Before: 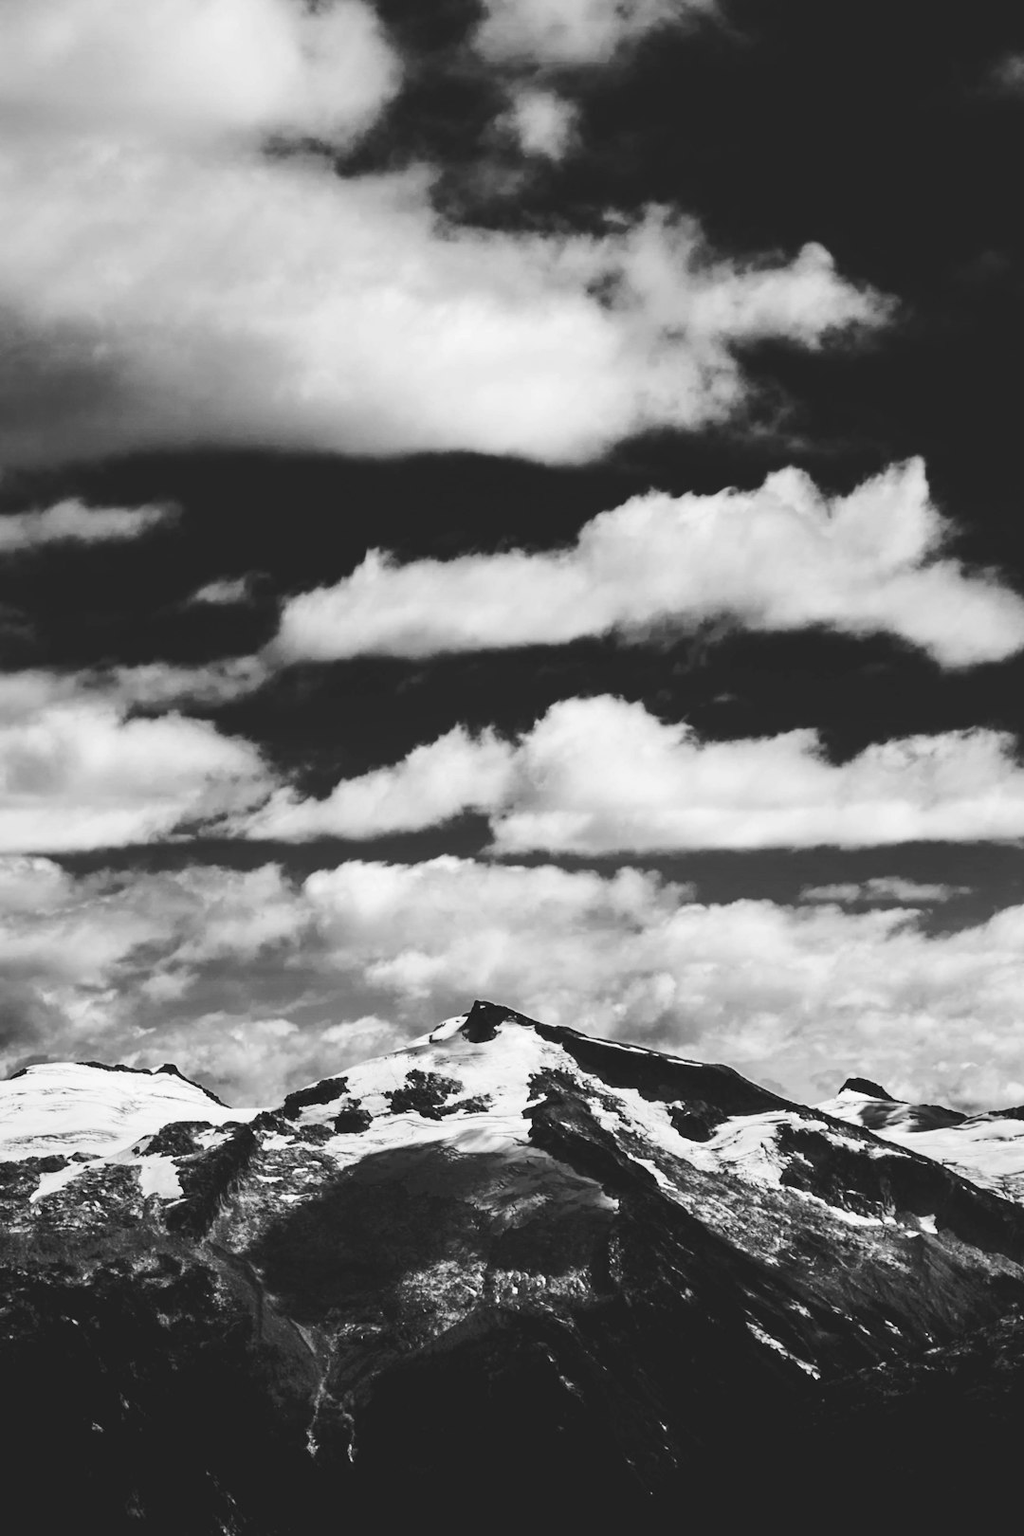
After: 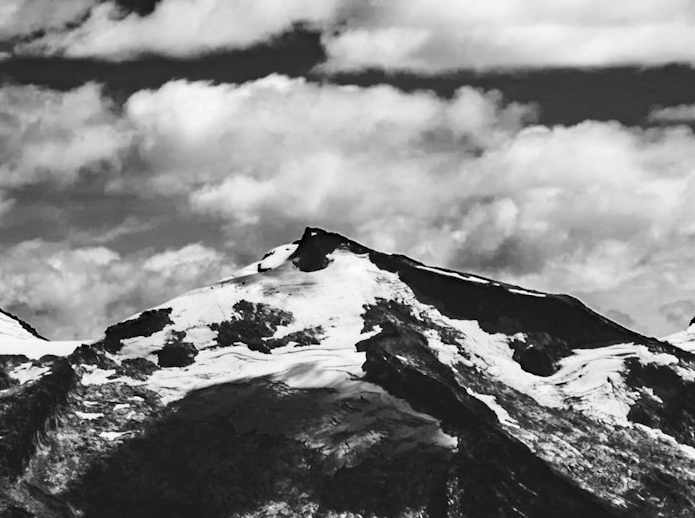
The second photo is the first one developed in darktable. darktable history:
haze removal: strength 0.29, distance 0.25, compatibility mode true, adaptive false
crop: left 18.091%, top 51.13%, right 17.525%, bottom 16.85%
